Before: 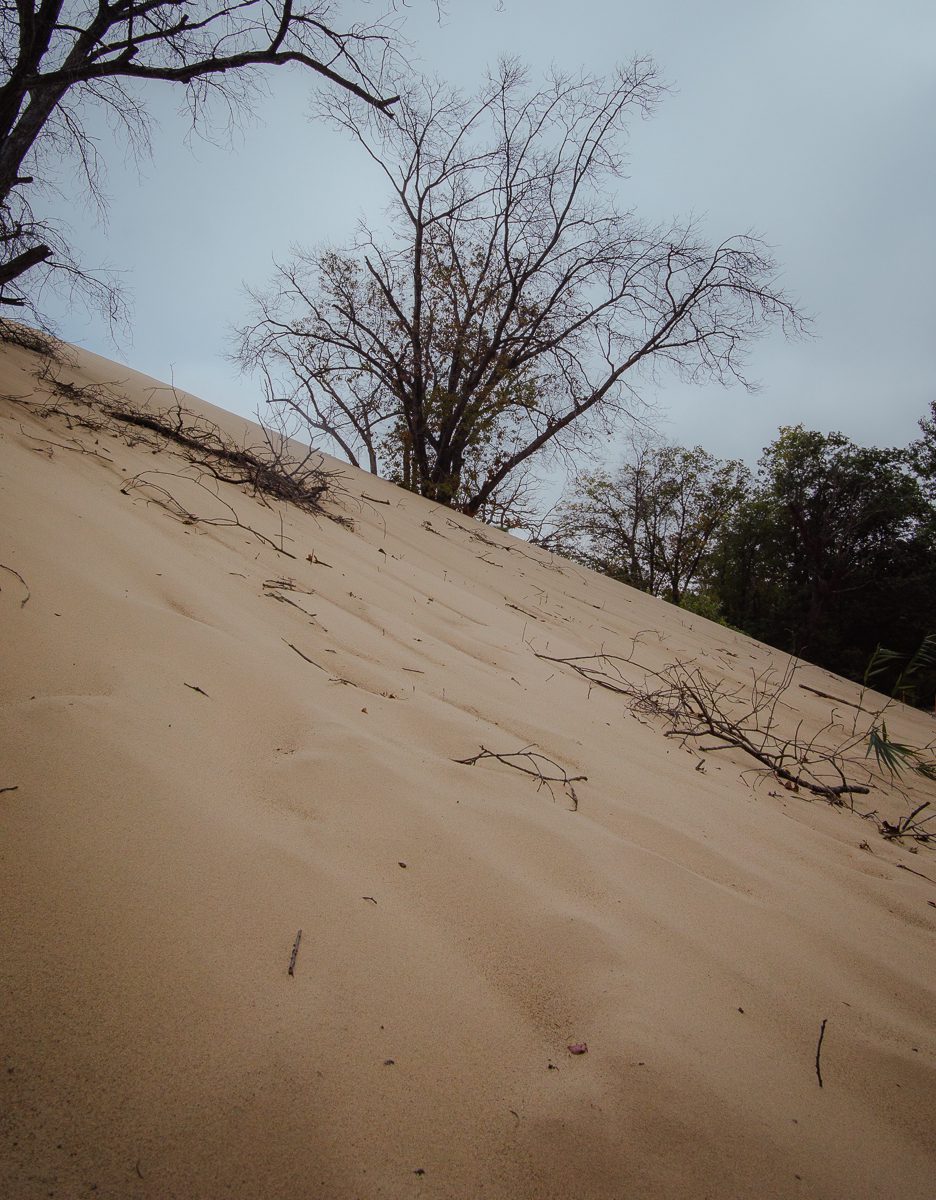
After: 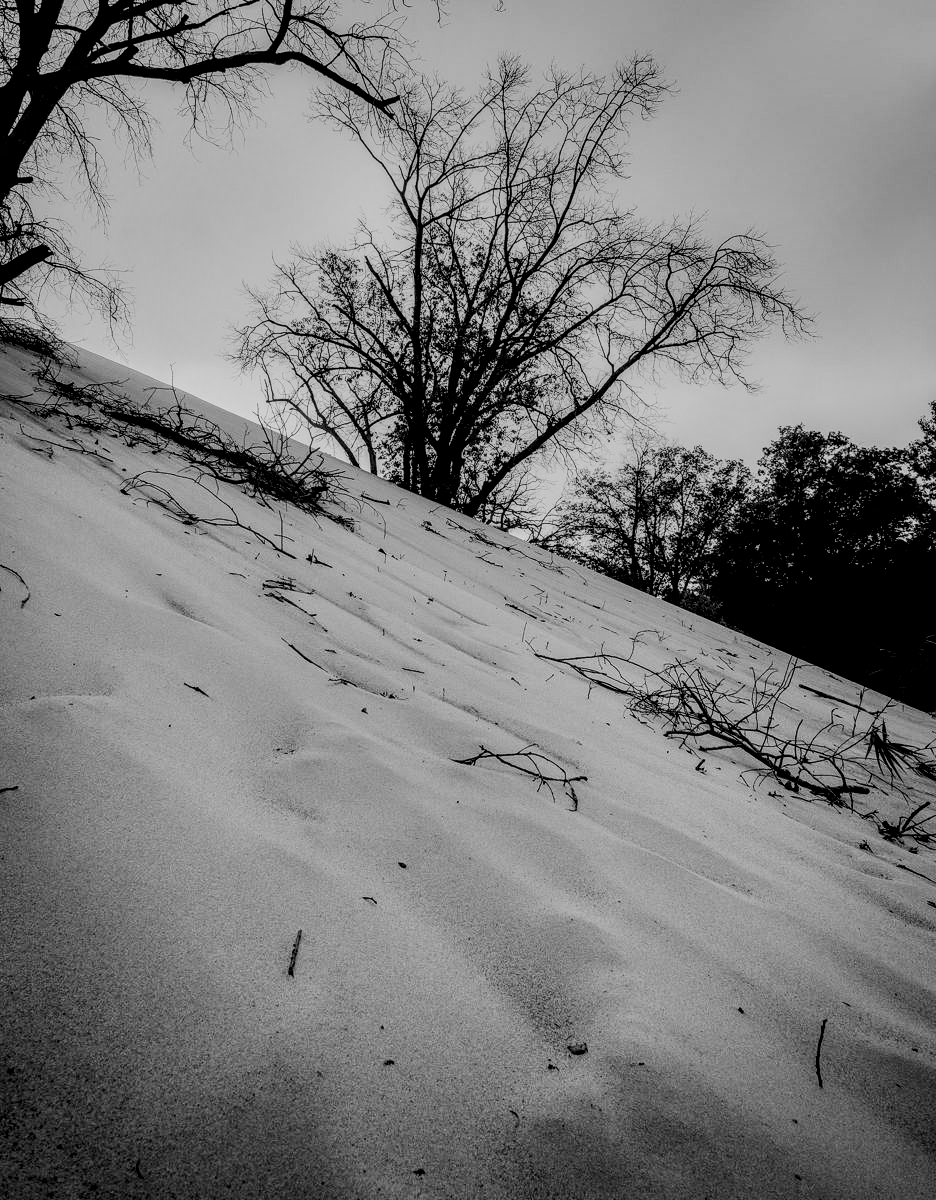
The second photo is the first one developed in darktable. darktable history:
shadows and highlights: shadows 30.63, highlights -63.22, shadows color adjustment 98%, highlights color adjustment 58.61%, soften with gaussian
exposure: black level correction 0.005, exposure 0.286 EV, compensate highlight preservation false
monochrome: a 26.22, b 42.67, size 0.8
local contrast: highlights 60%, shadows 60%, detail 160%
sigmoid: contrast 2, skew -0.2, preserve hue 0%, red attenuation 0.1, red rotation 0.035, green attenuation 0.1, green rotation -0.017, blue attenuation 0.15, blue rotation -0.052, base primaries Rec2020
